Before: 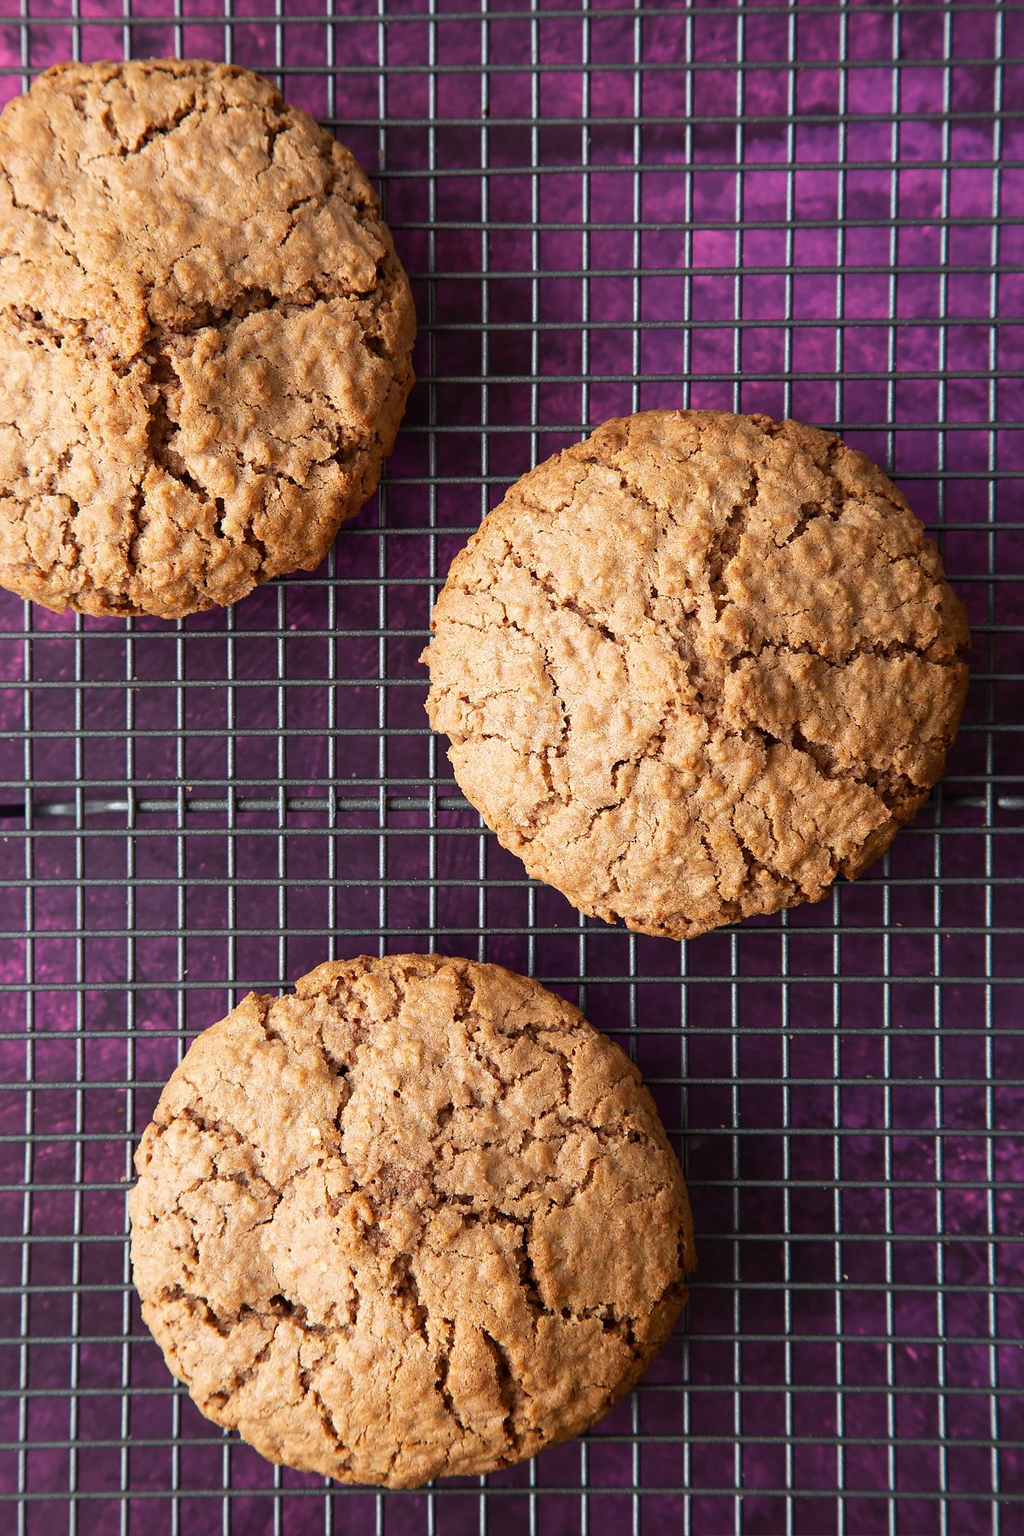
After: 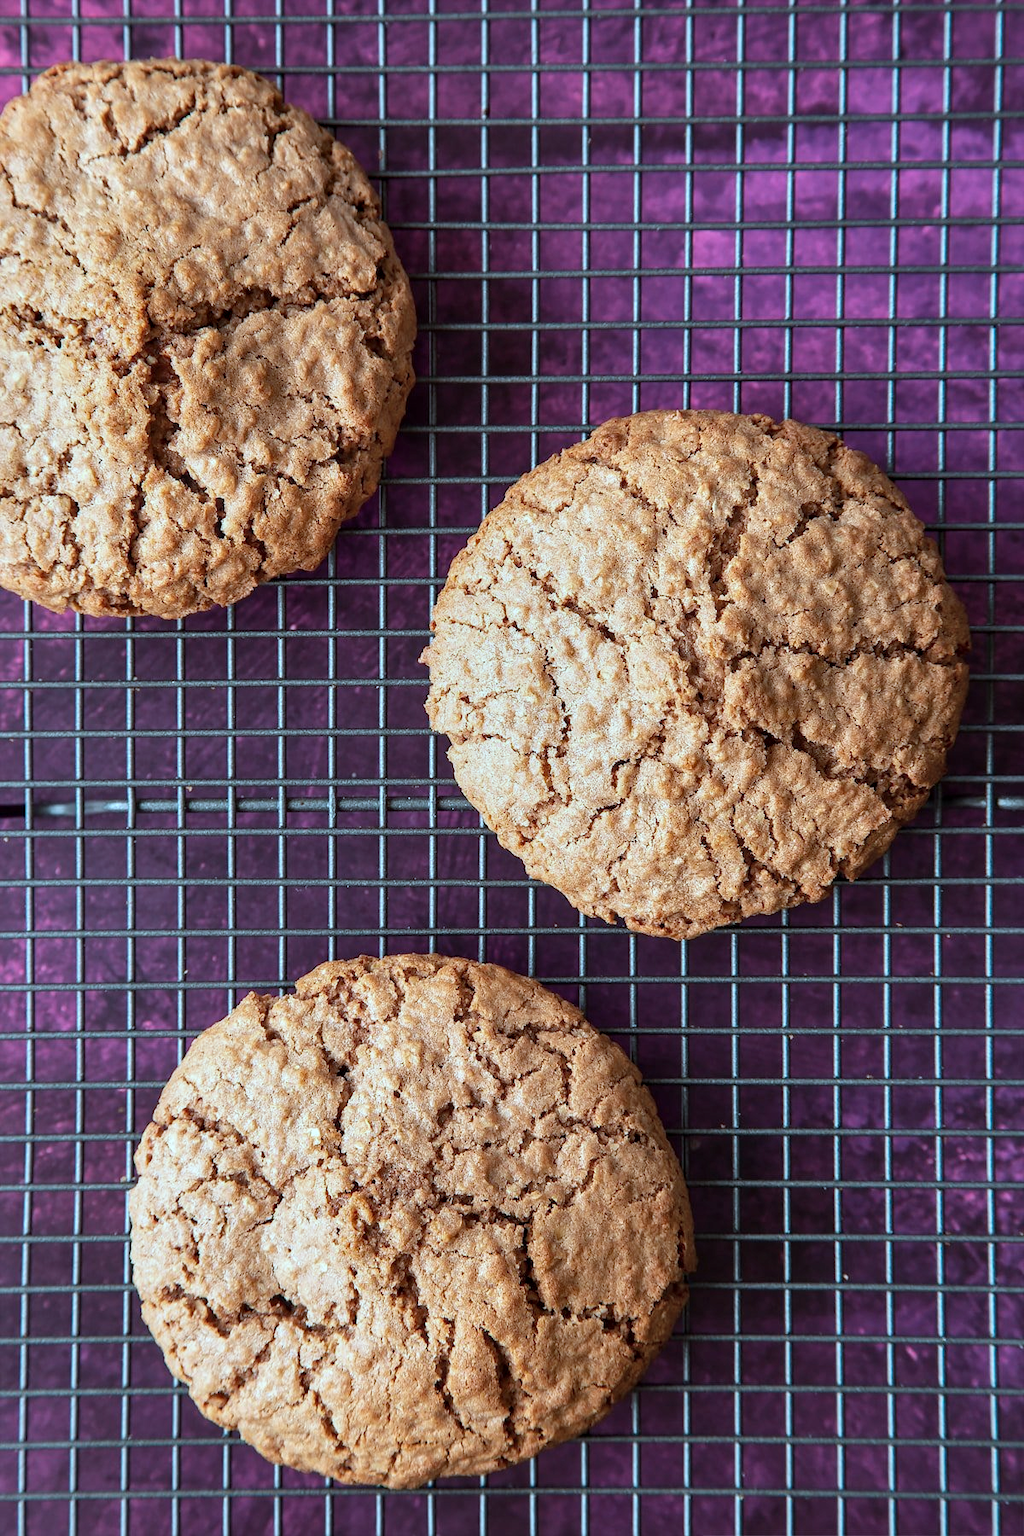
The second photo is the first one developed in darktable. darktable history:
shadows and highlights: shadows 40, highlights -54, highlights color adjustment 46%, low approximation 0.01, soften with gaussian
local contrast: on, module defaults
color correction: highlights a* -10.69, highlights b* -19.19
tone equalizer: on, module defaults
